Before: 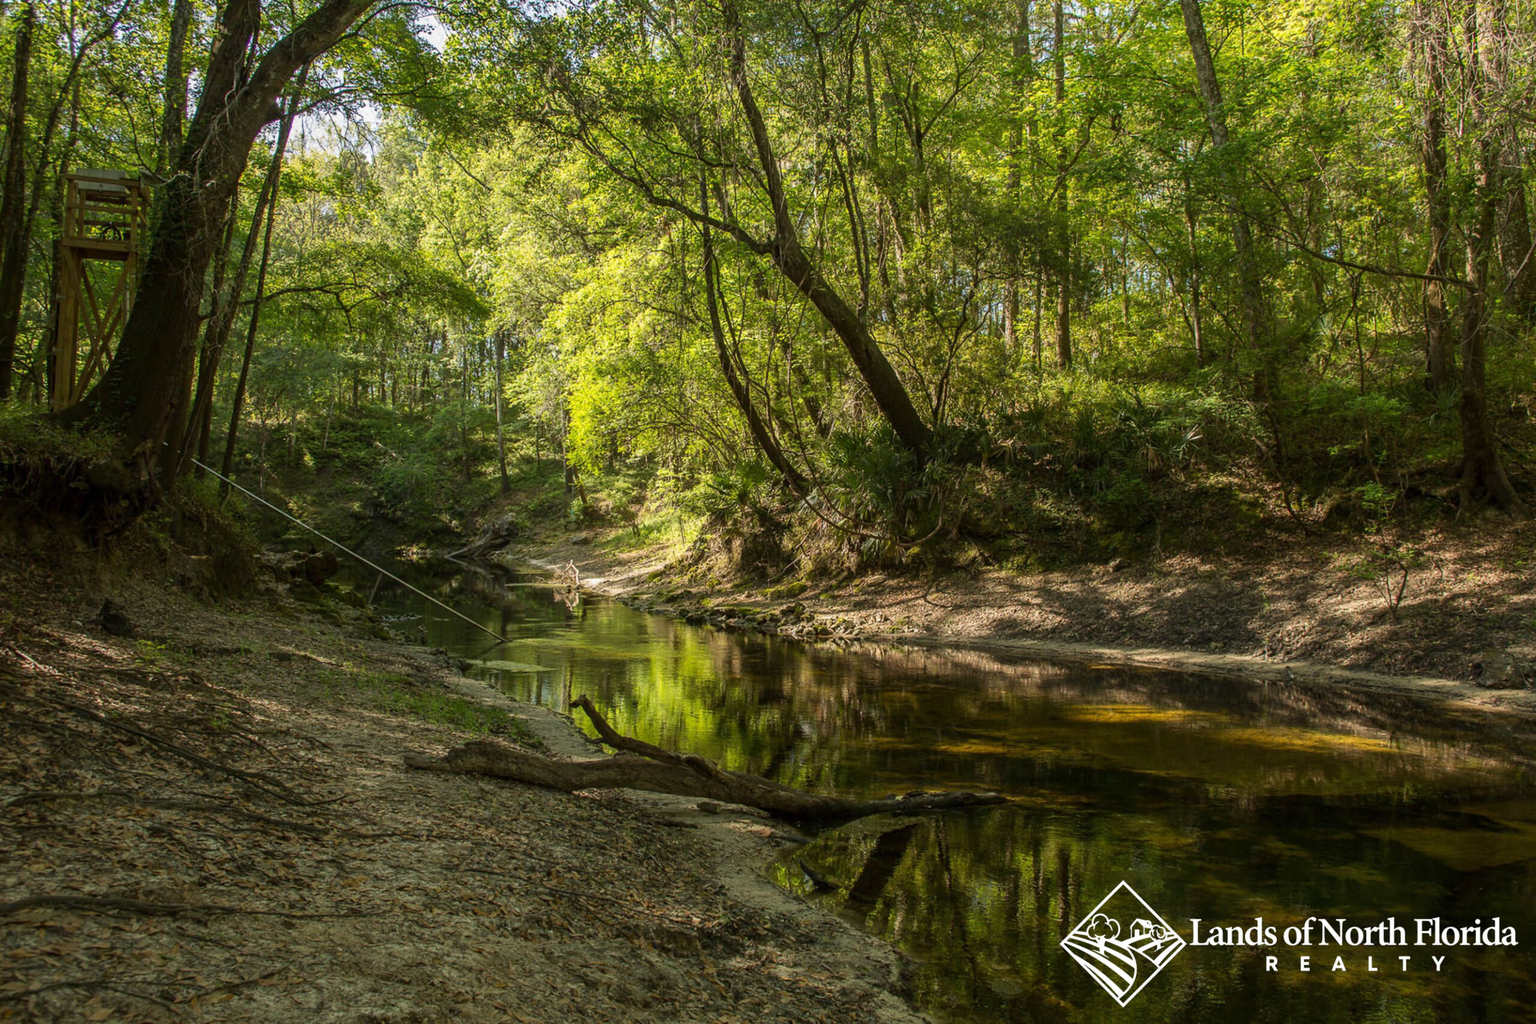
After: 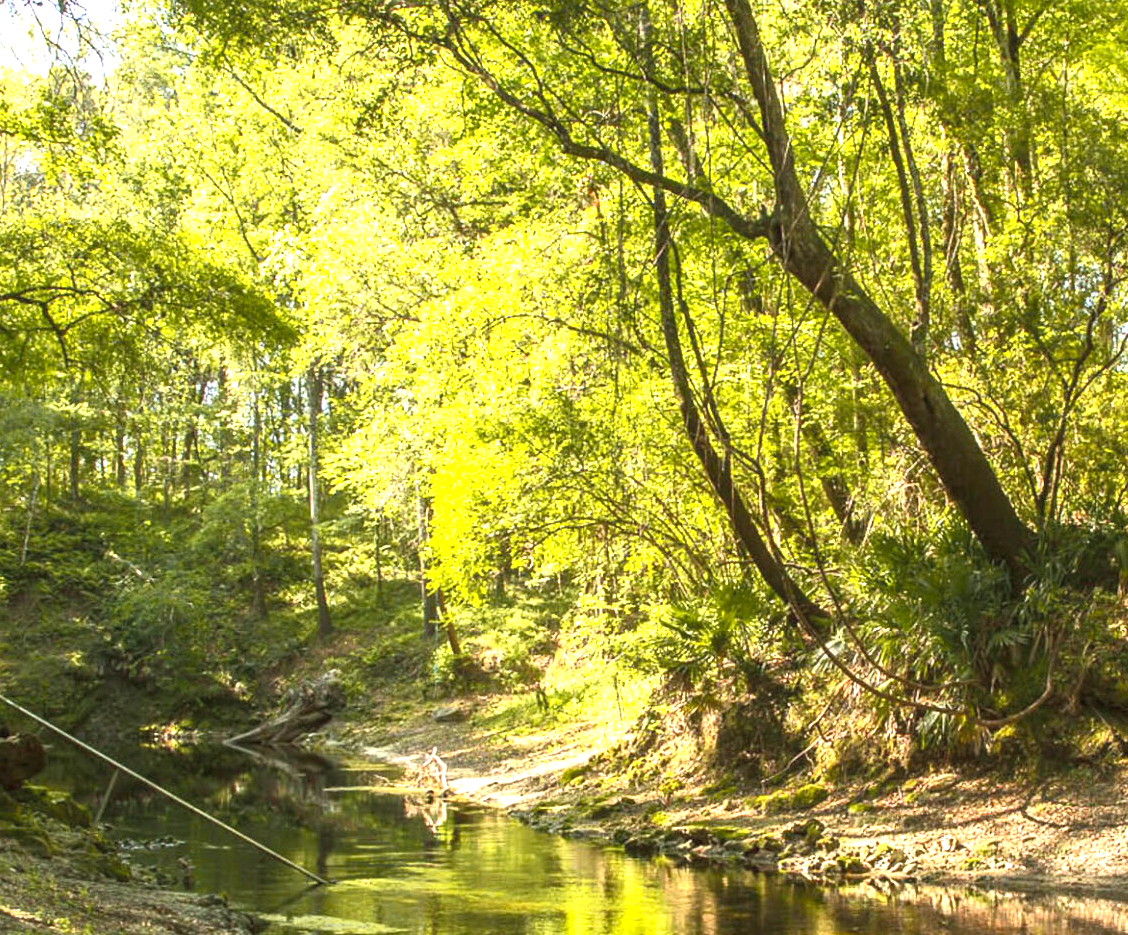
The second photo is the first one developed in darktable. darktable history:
crop: left 20.248%, top 10.86%, right 35.675%, bottom 34.321%
exposure: black level correction 0, exposure 1.45 EV, compensate exposure bias true, compensate highlight preservation false
tone curve: curves: ch0 [(0, 0.024) (0.119, 0.146) (0.474, 0.464) (0.718, 0.721) (0.817, 0.839) (1, 0.998)]; ch1 [(0, 0) (0.377, 0.416) (0.439, 0.451) (0.477, 0.477) (0.501, 0.503) (0.538, 0.544) (0.58, 0.602) (0.664, 0.676) (0.783, 0.804) (1, 1)]; ch2 [(0, 0) (0.38, 0.405) (0.463, 0.456) (0.498, 0.497) (0.524, 0.535) (0.578, 0.576) (0.648, 0.665) (1, 1)], color space Lab, independent channels, preserve colors none
